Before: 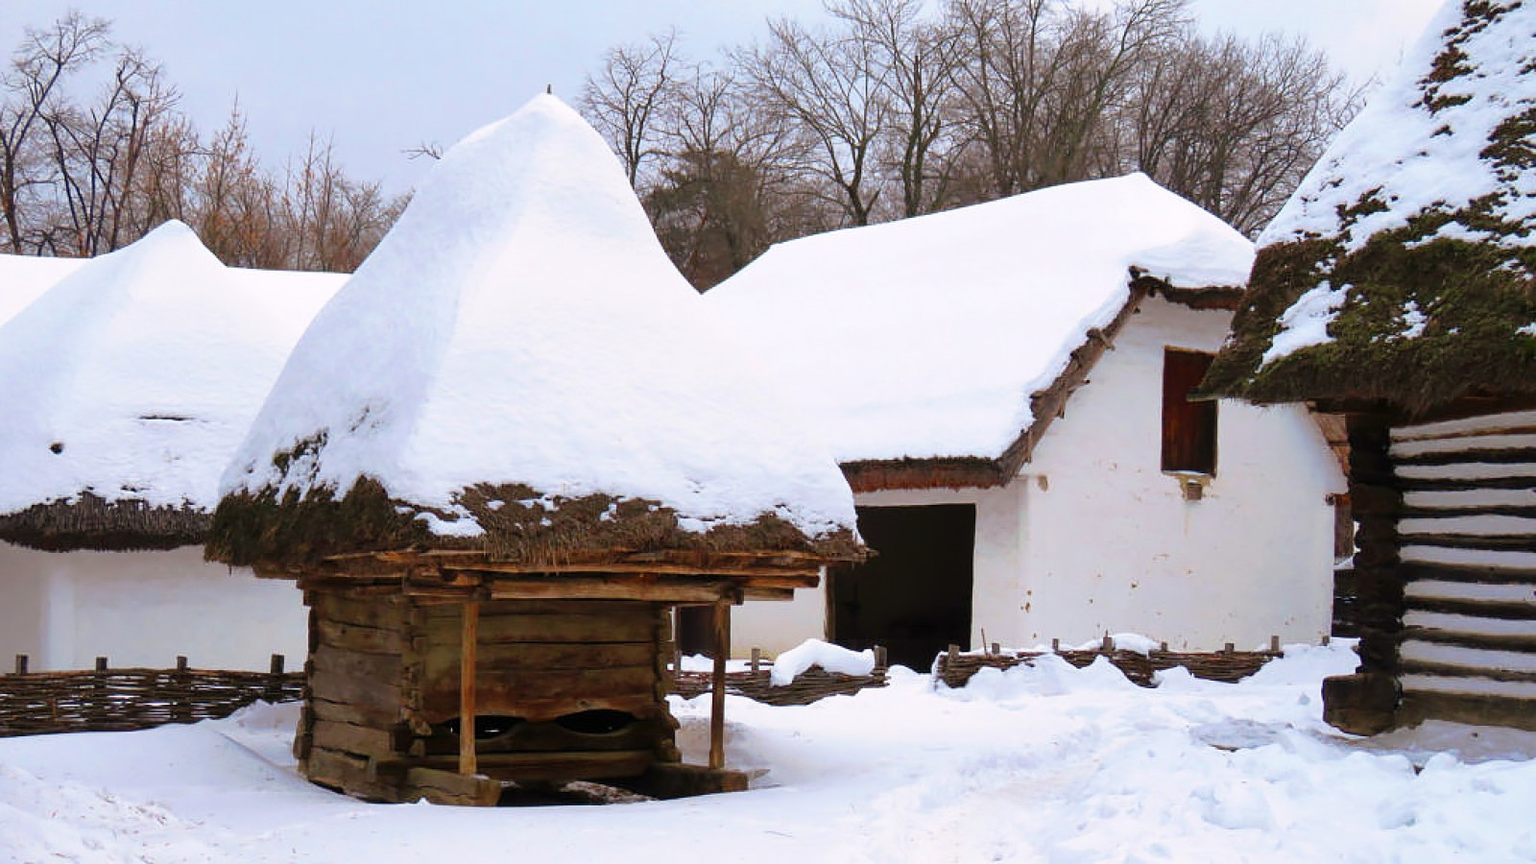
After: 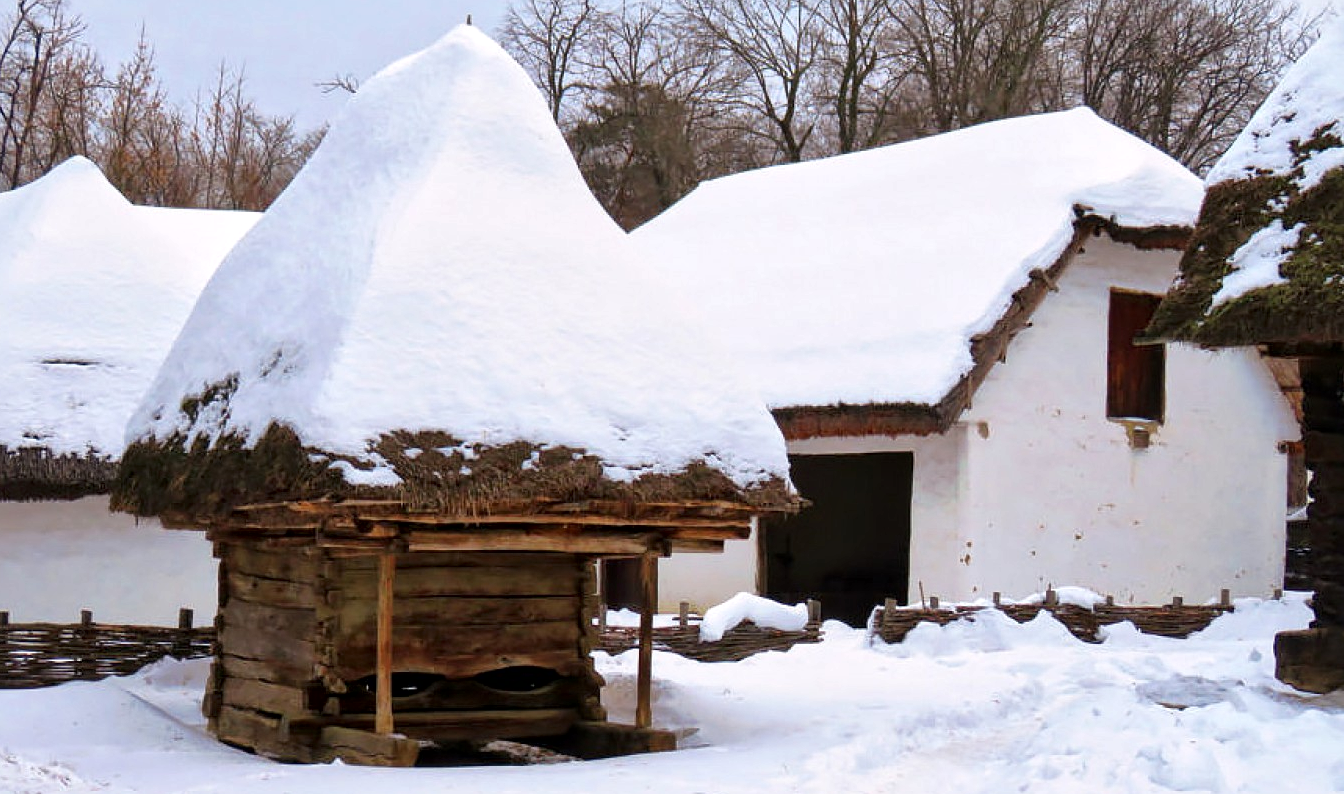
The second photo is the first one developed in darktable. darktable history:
local contrast: mode bilateral grid, contrast 20, coarseness 20, detail 150%, midtone range 0.2
crop: left 6.446%, top 8.188%, right 9.538%, bottom 3.548%
